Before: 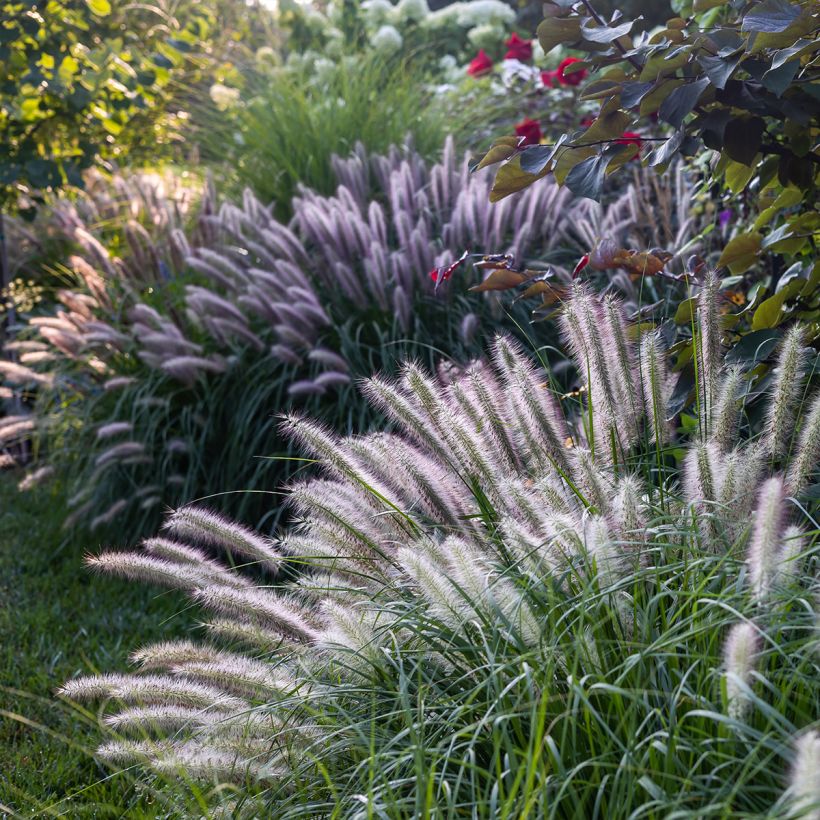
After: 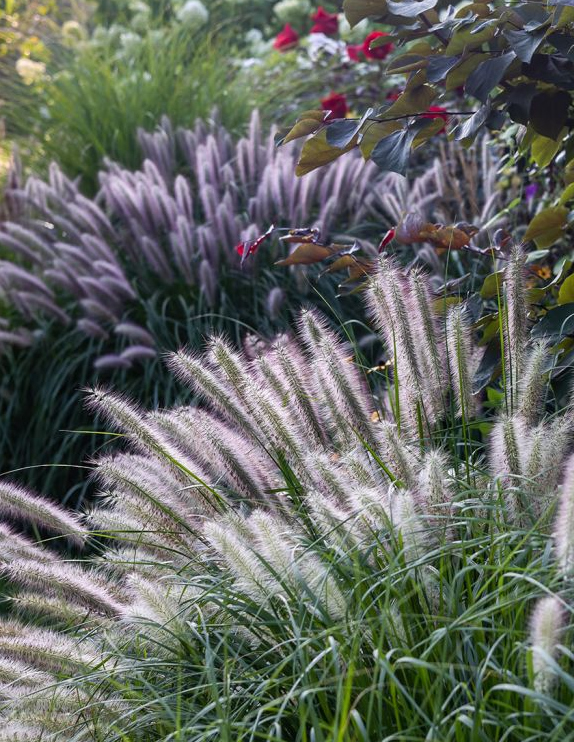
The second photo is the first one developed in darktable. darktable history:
base curve: preserve colors none
crop and rotate: left 23.683%, top 3.231%, right 6.264%, bottom 6.253%
